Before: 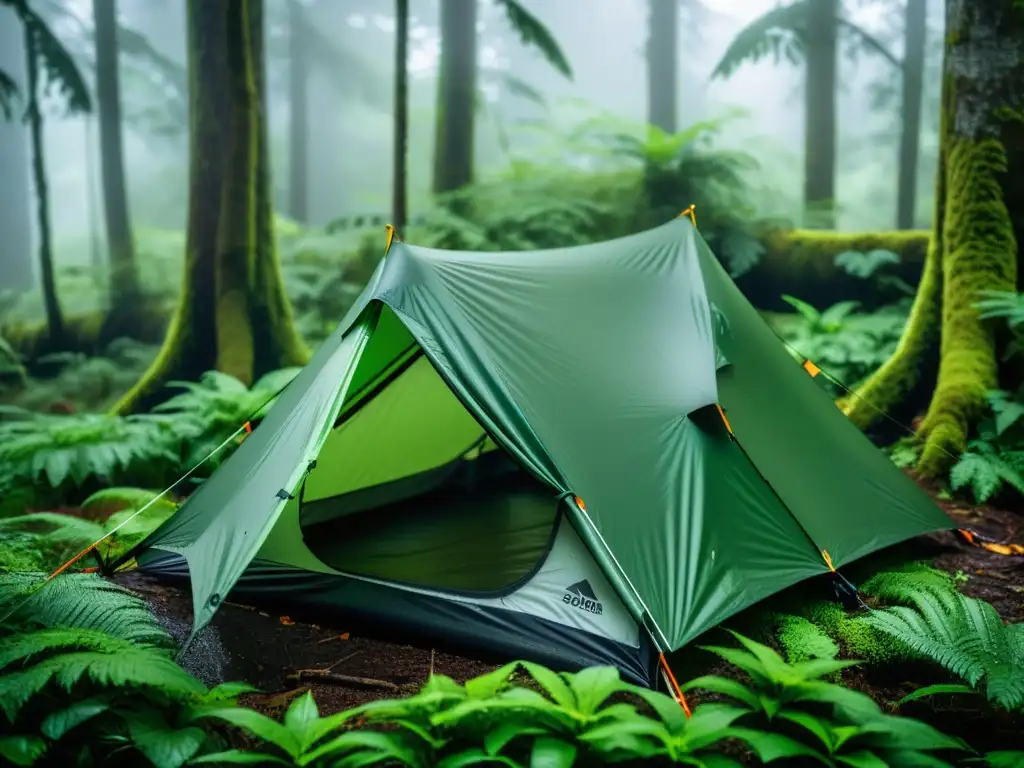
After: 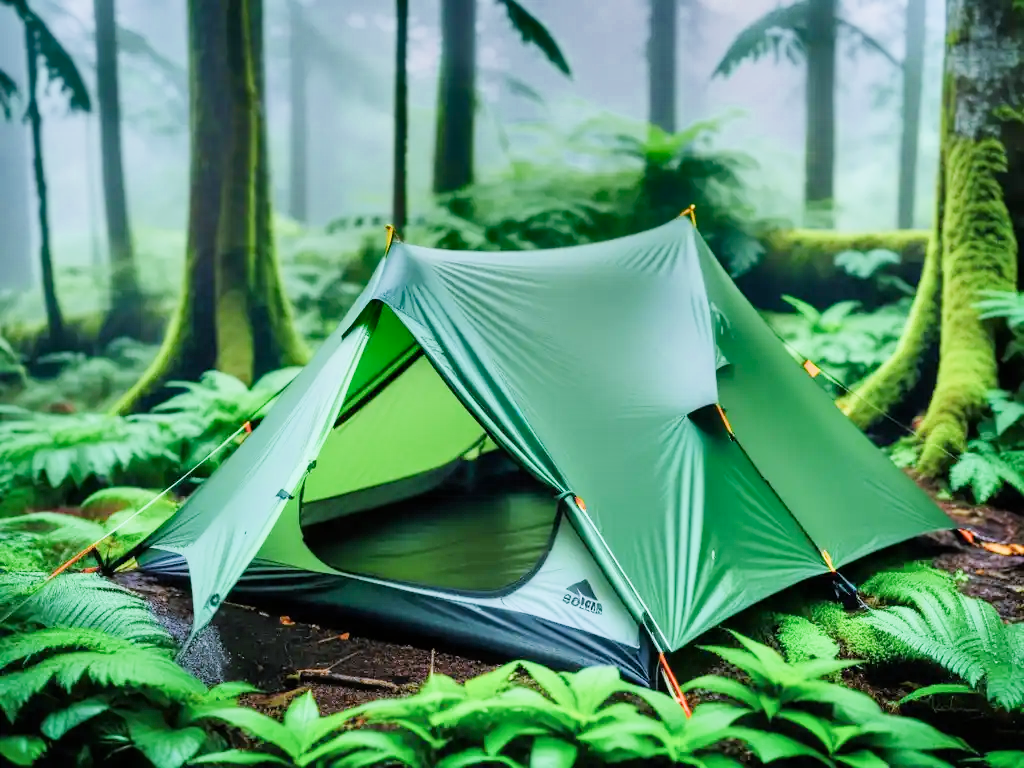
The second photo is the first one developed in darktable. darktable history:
exposure: black level correction 0, exposure 1.932 EV, compensate highlight preservation false
shadows and highlights: shadows 20.85, highlights -81.33, soften with gaussian
color calibration: illuminant as shot in camera, x 0.358, y 0.373, temperature 4628.91 K
filmic rgb: black relative exposure -7.23 EV, white relative exposure 5.39 EV, threshold 5.95 EV, hardness 3.02, enable highlight reconstruction true
